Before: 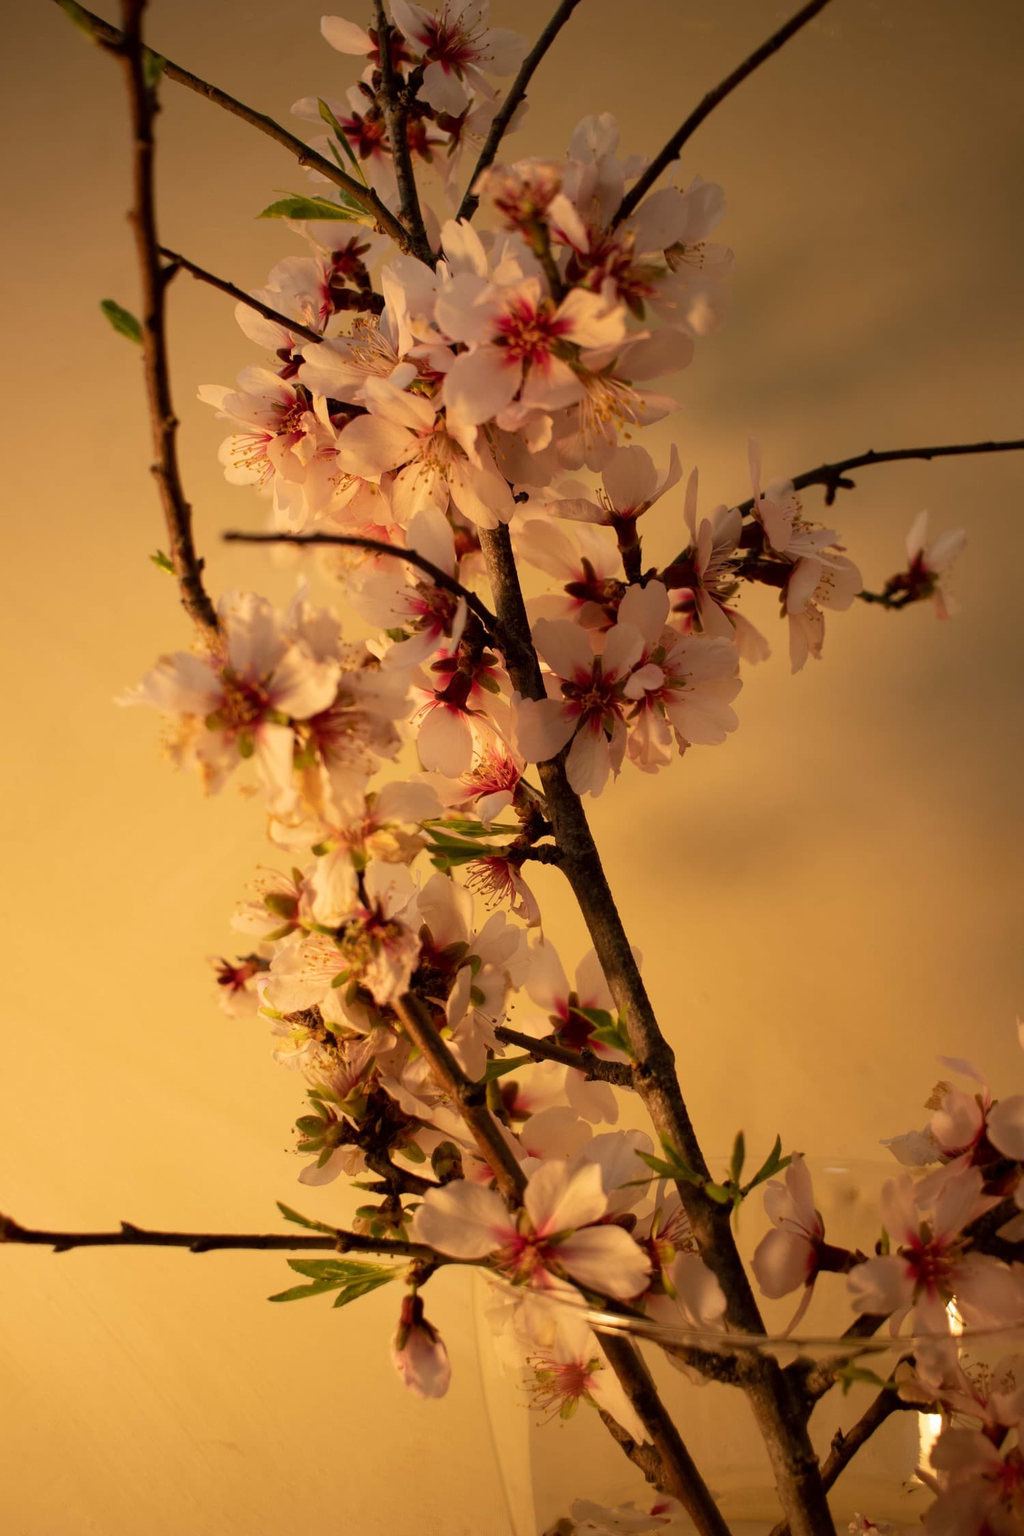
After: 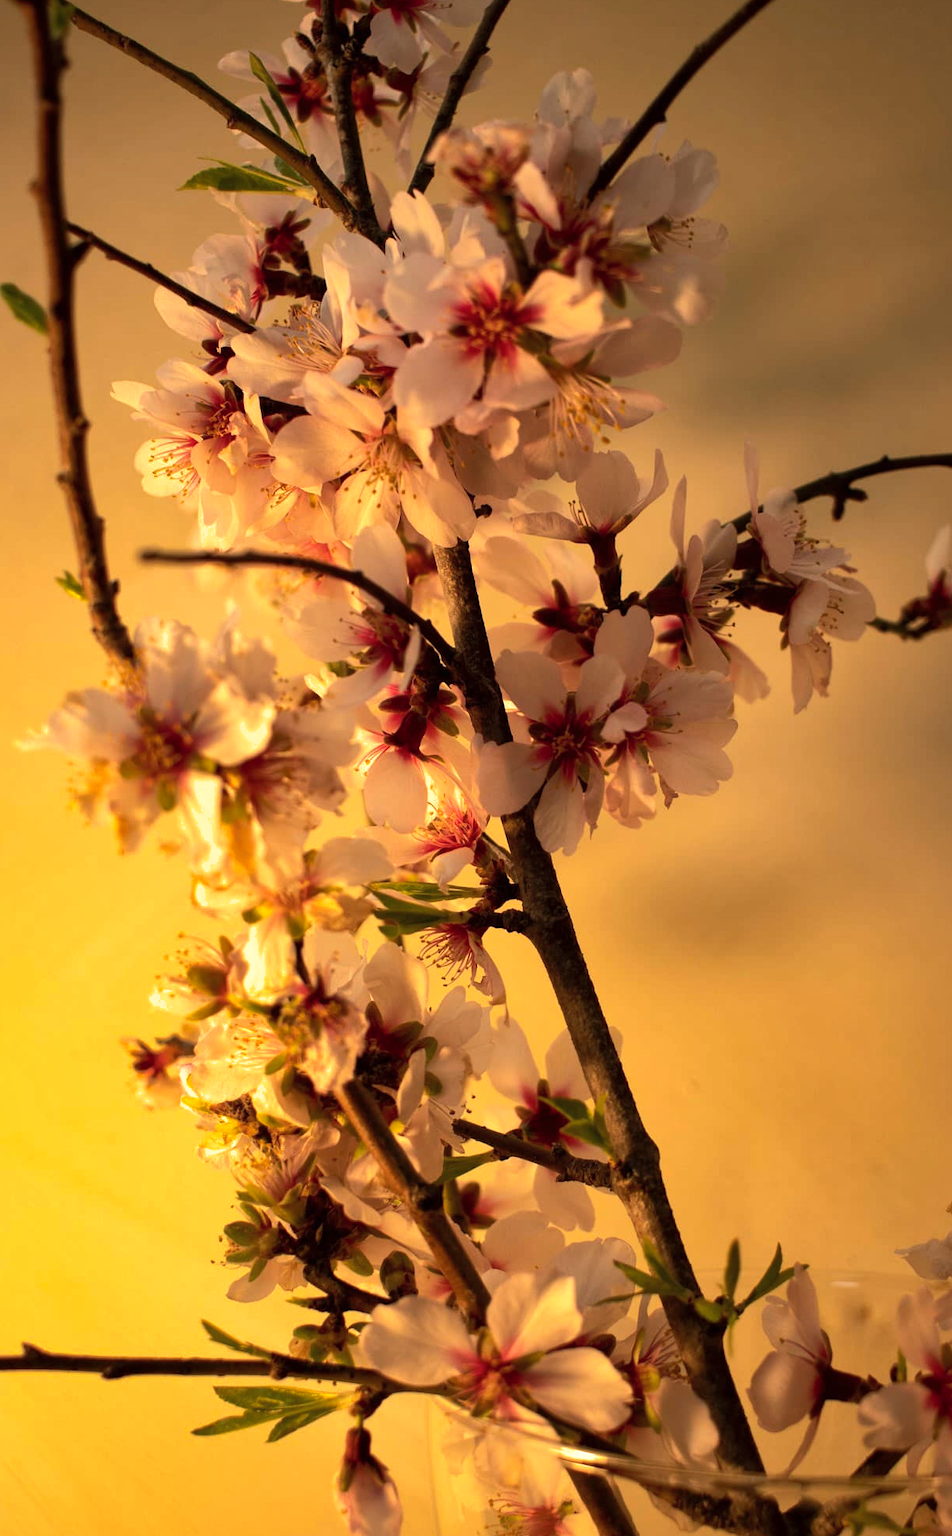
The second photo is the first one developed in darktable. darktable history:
crop: left 9.929%, top 3.475%, right 9.188%, bottom 9.529%
shadows and highlights: on, module defaults
tone equalizer: -8 EV -0.75 EV, -7 EV -0.7 EV, -6 EV -0.6 EV, -5 EV -0.4 EV, -3 EV 0.4 EV, -2 EV 0.6 EV, -1 EV 0.7 EV, +0 EV 0.75 EV, edges refinement/feathering 500, mask exposure compensation -1.57 EV, preserve details no
